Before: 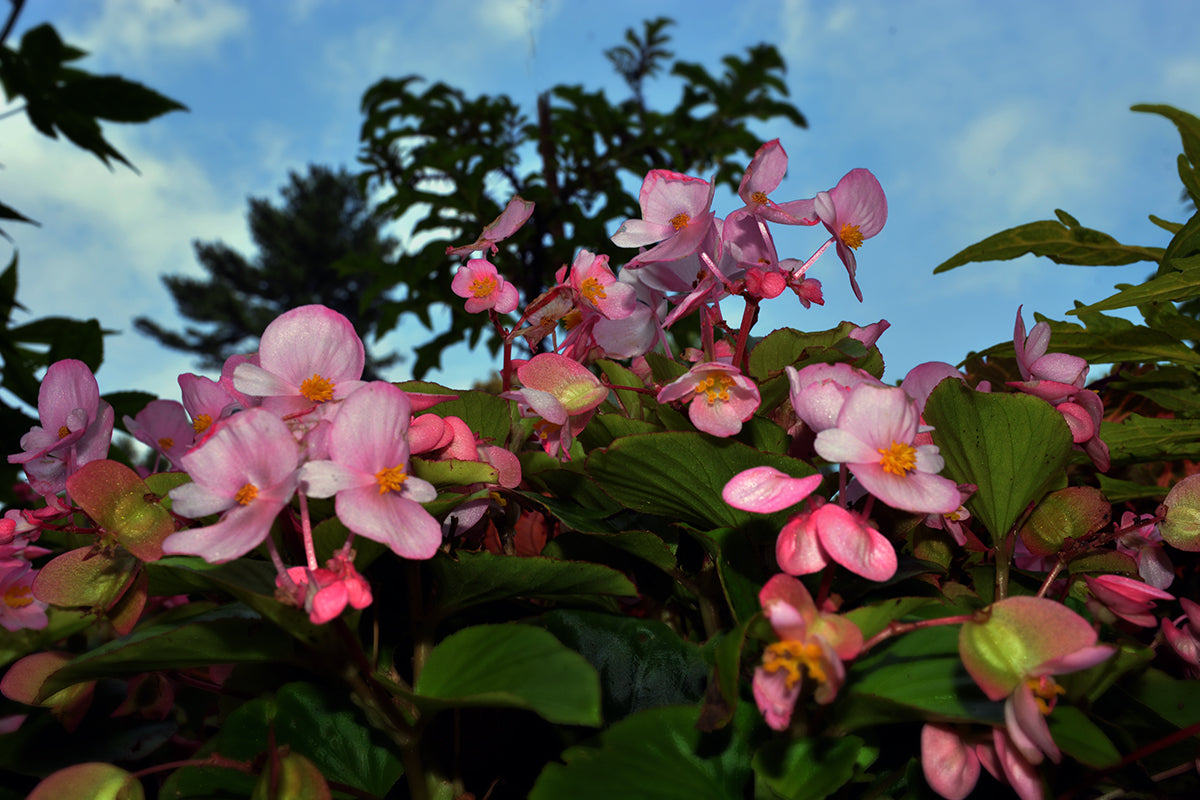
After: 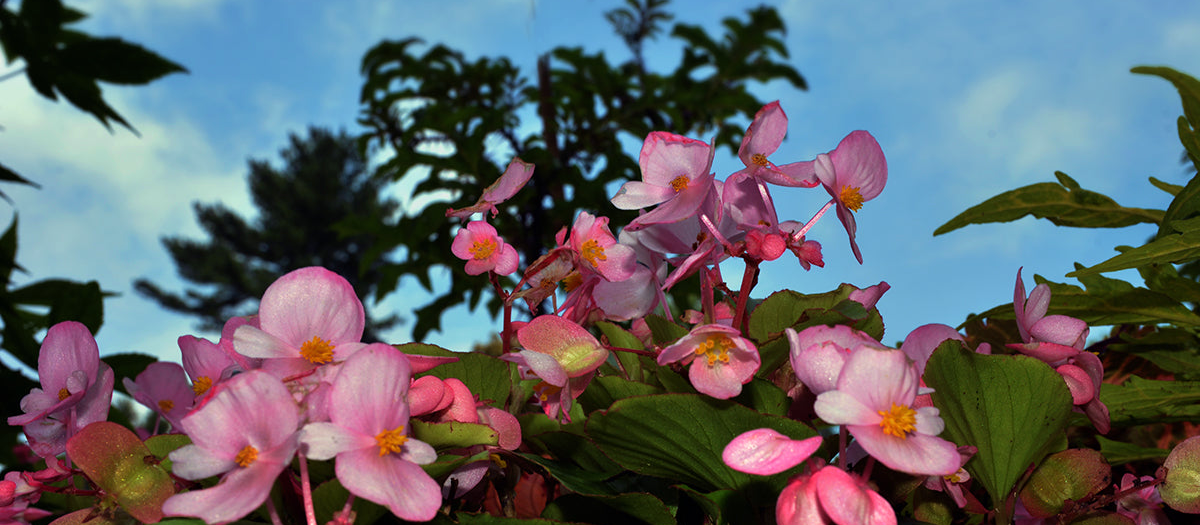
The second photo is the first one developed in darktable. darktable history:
velvia: strength 15%
crop and rotate: top 4.848%, bottom 29.503%
